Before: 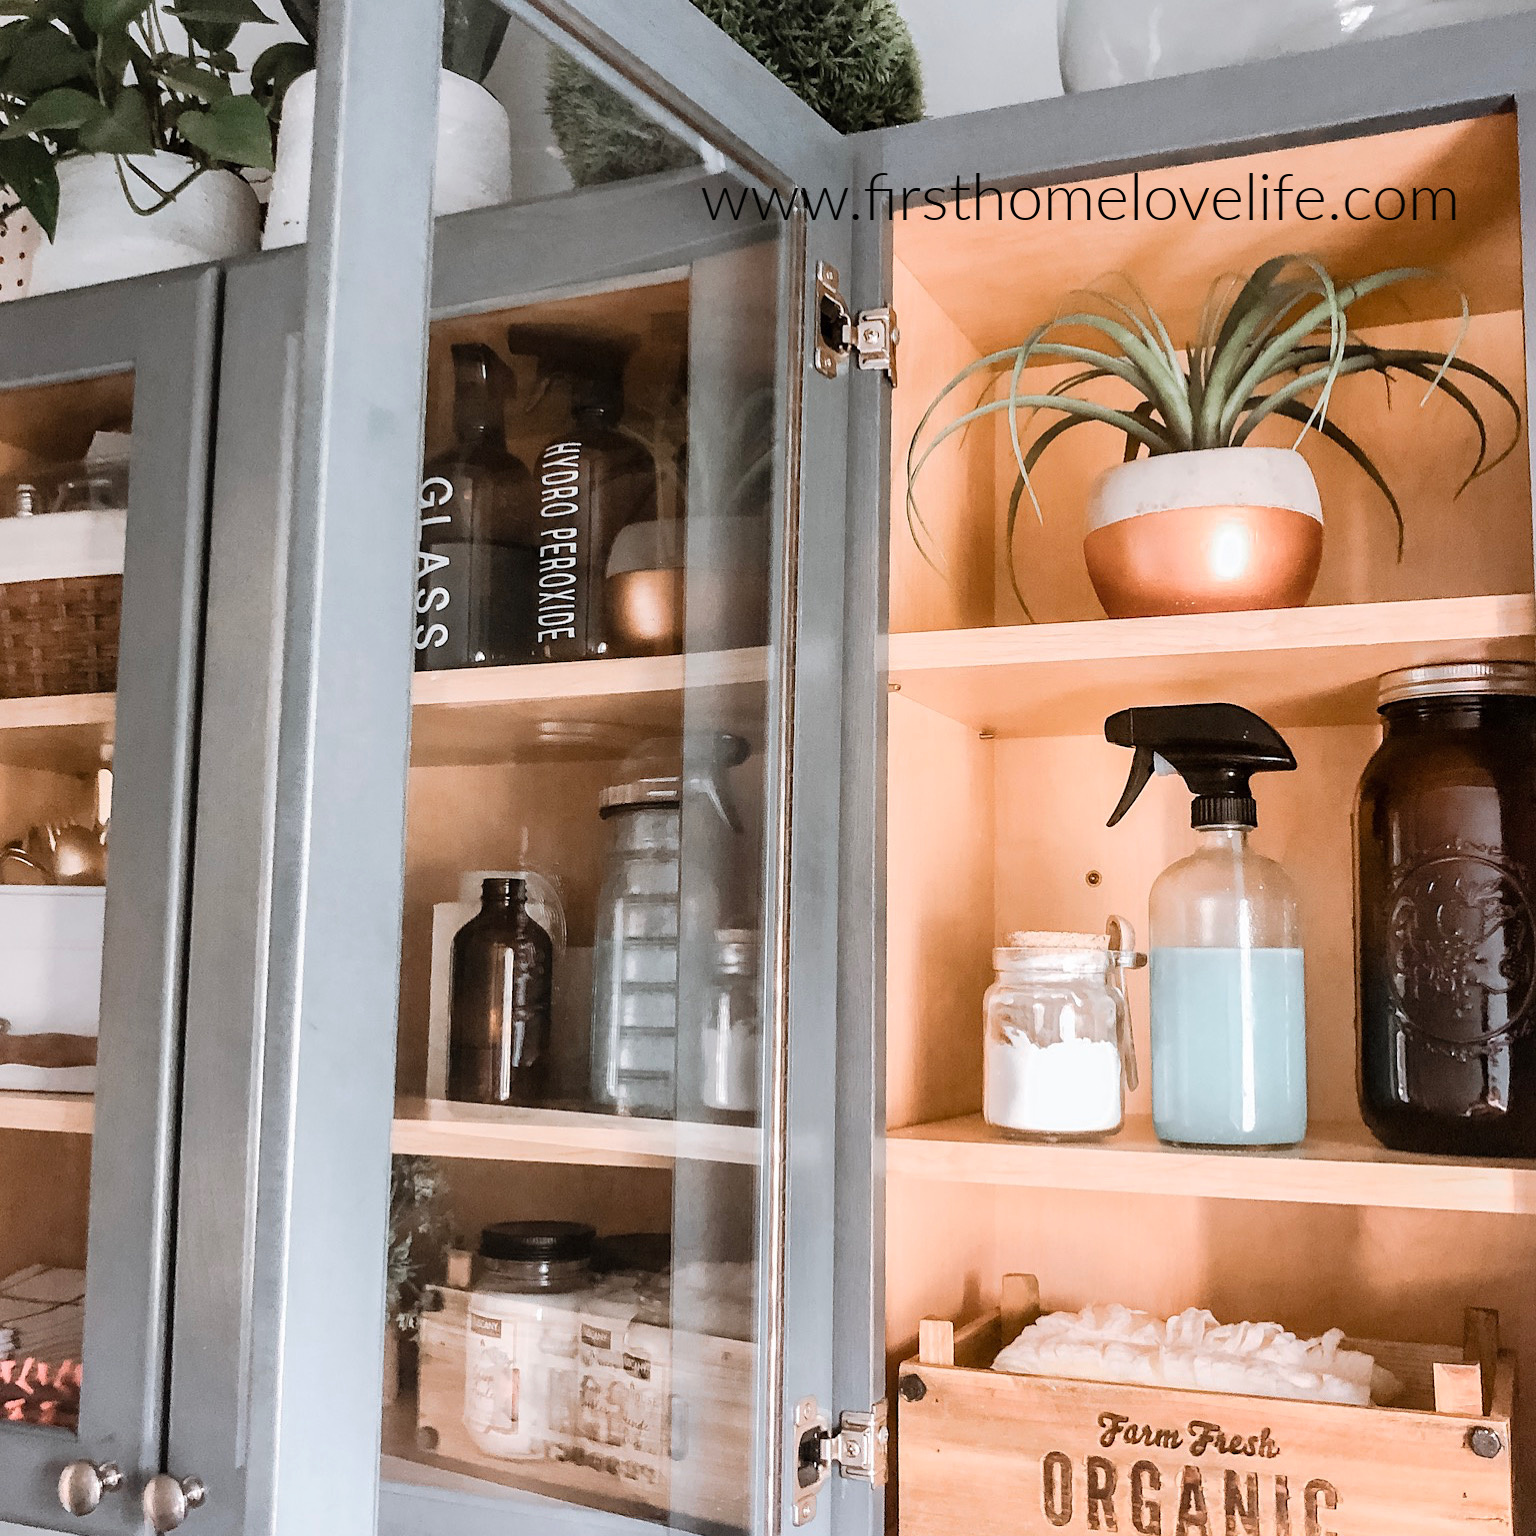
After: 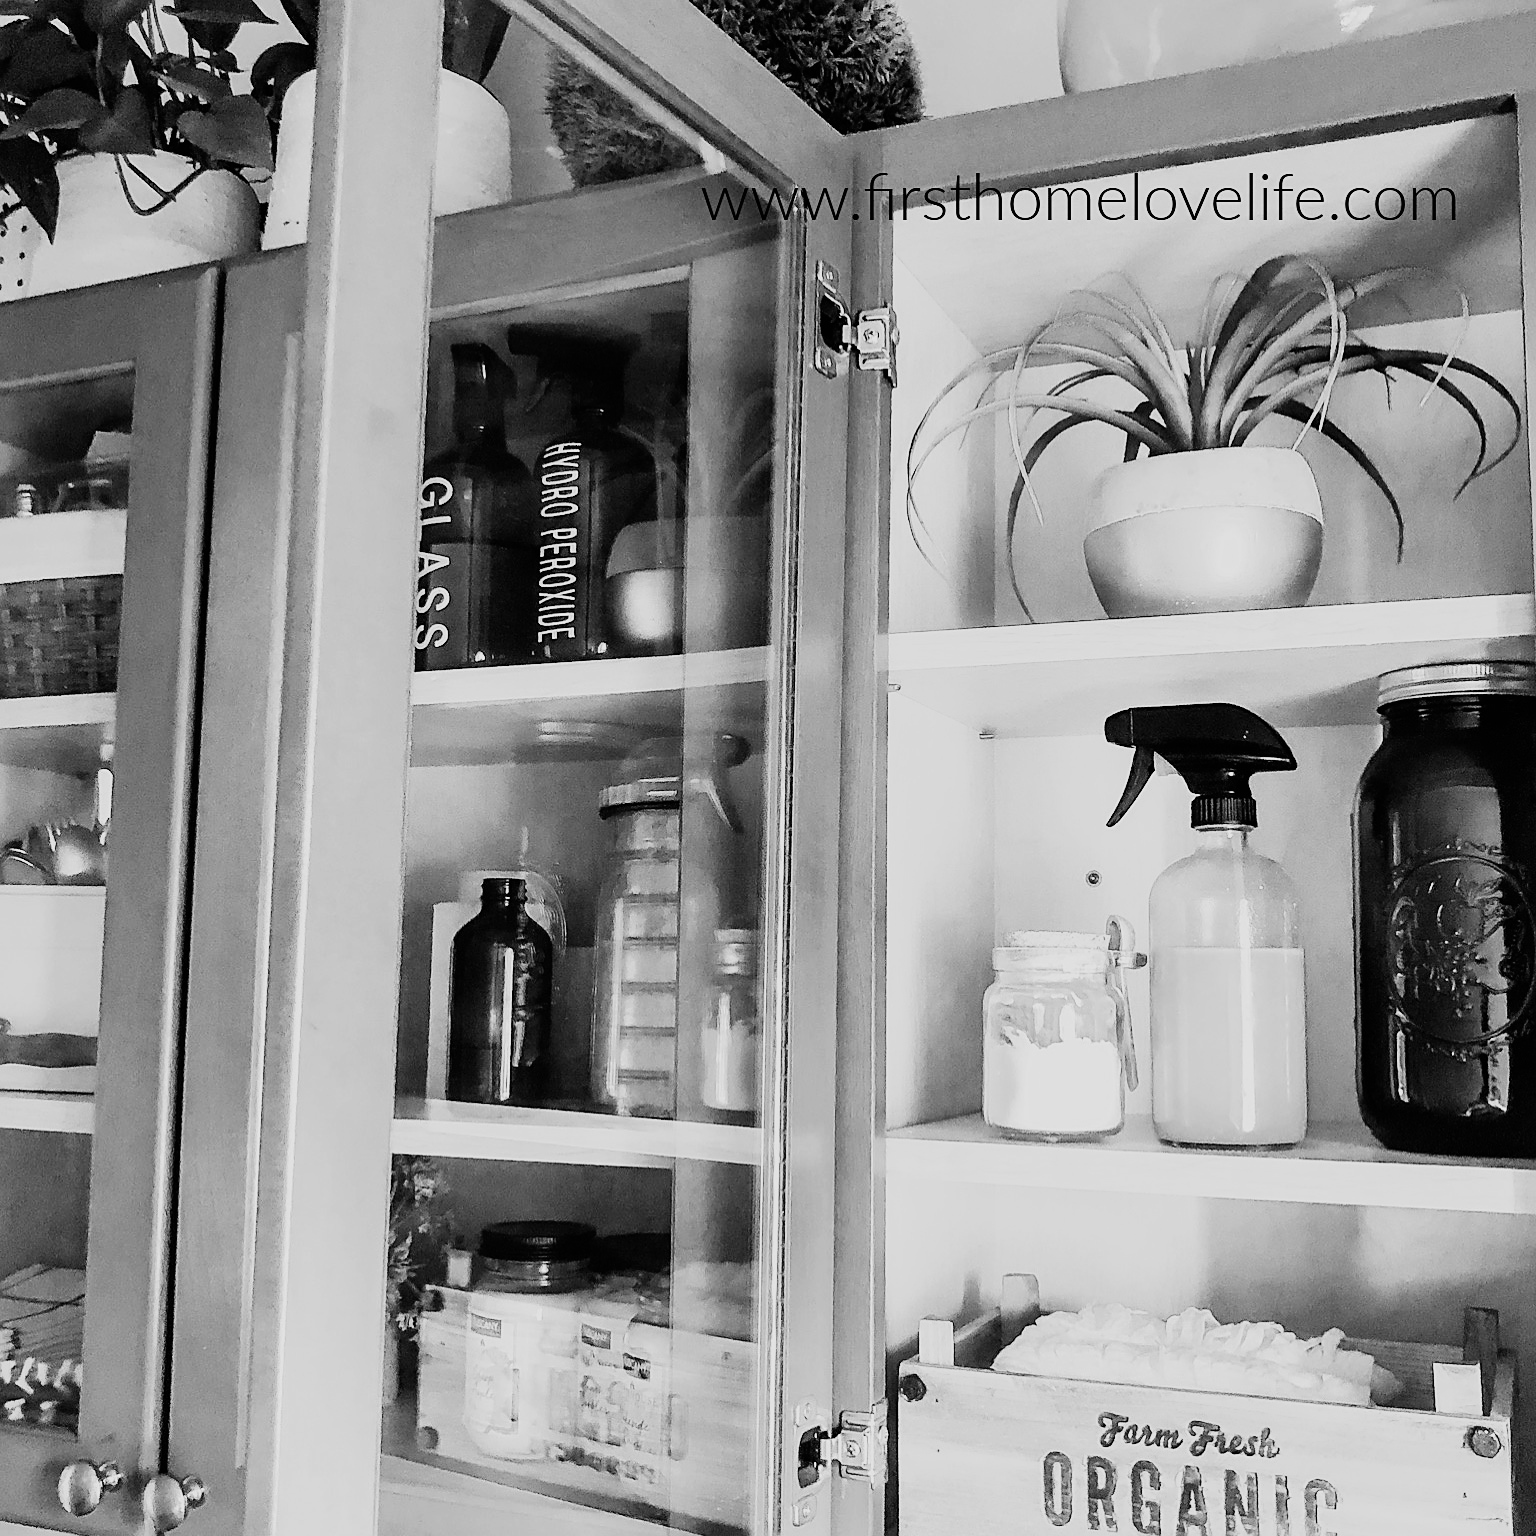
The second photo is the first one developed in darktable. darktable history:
sharpen: radius 1.864, amount 0.398, threshold 1.271
sigmoid: contrast 1.7, skew -0.2, preserve hue 0%, red attenuation 0.1, red rotation 0.035, green attenuation 0.1, green rotation -0.017, blue attenuation 0.15, blue rotation -0.052, base primaries Rec2020
color calibration: output gray [0.714, 0.278, 0, 0], illuminant same as pipeline (D50), adaptation none (bypass)
